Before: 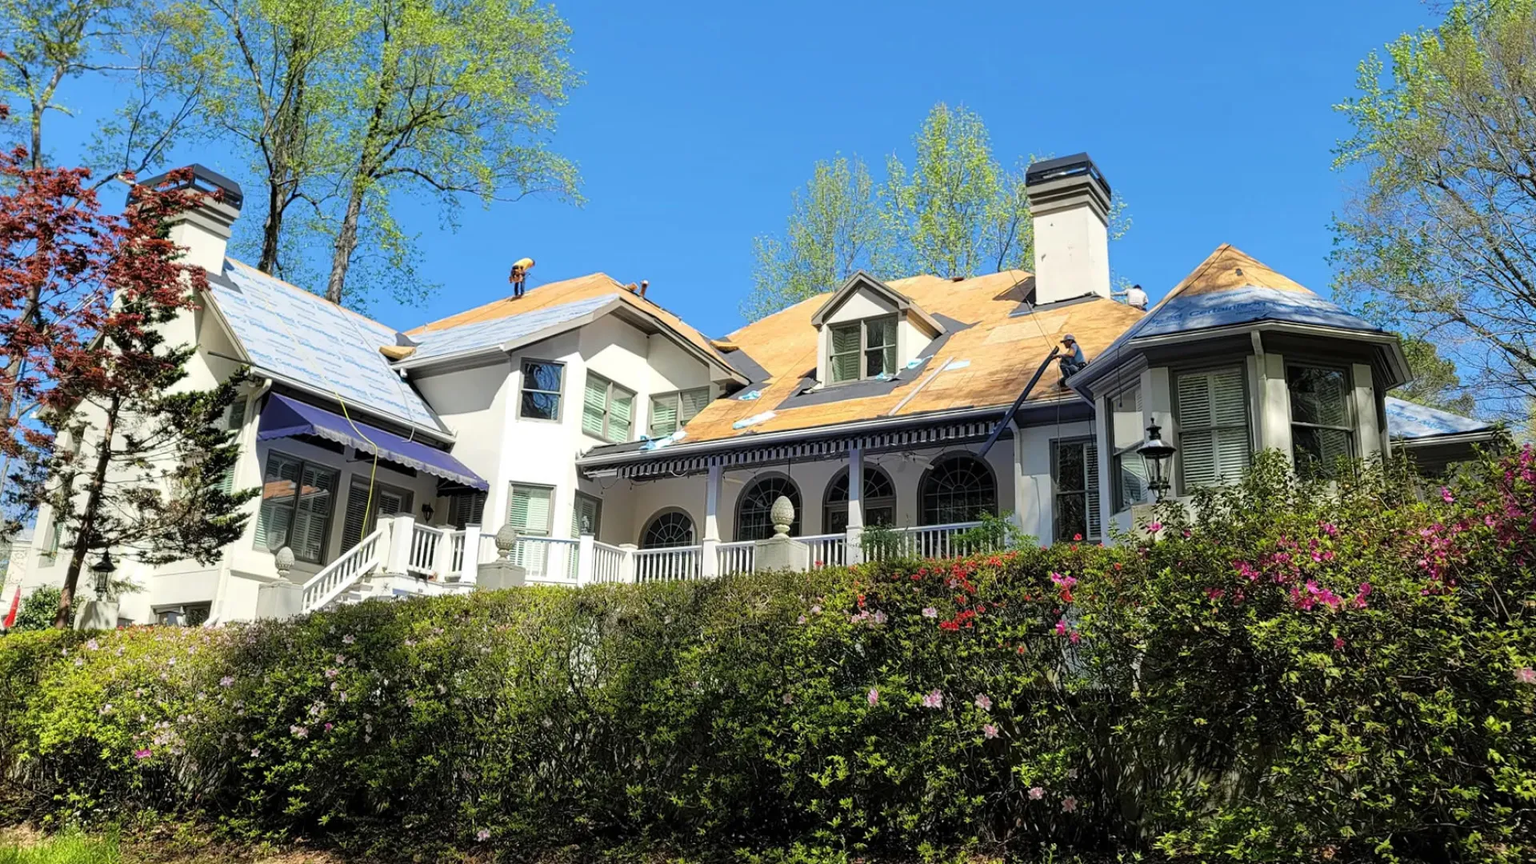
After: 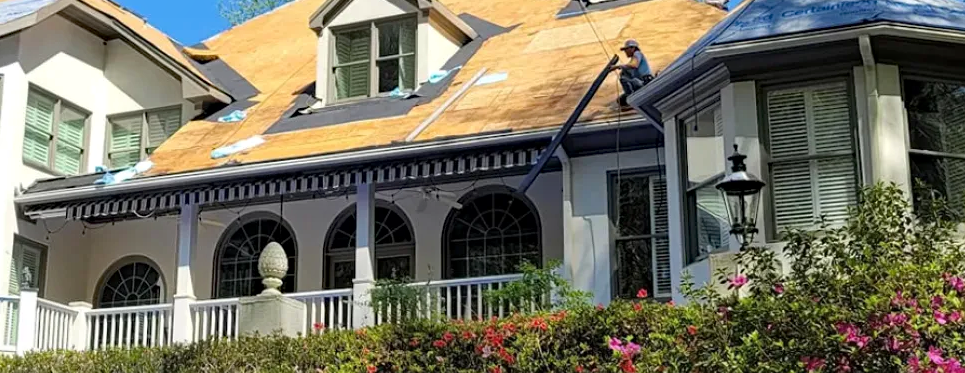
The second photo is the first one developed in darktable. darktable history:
crop: left 36.738%, top 35.044%, right 12.953%, bottom 30.405%
haze removal: compatibility mode true, adaptive false
local contrast: mode bilateral grid, contrast 20, coarseness 51, detail 119%, midtone range 0.2
